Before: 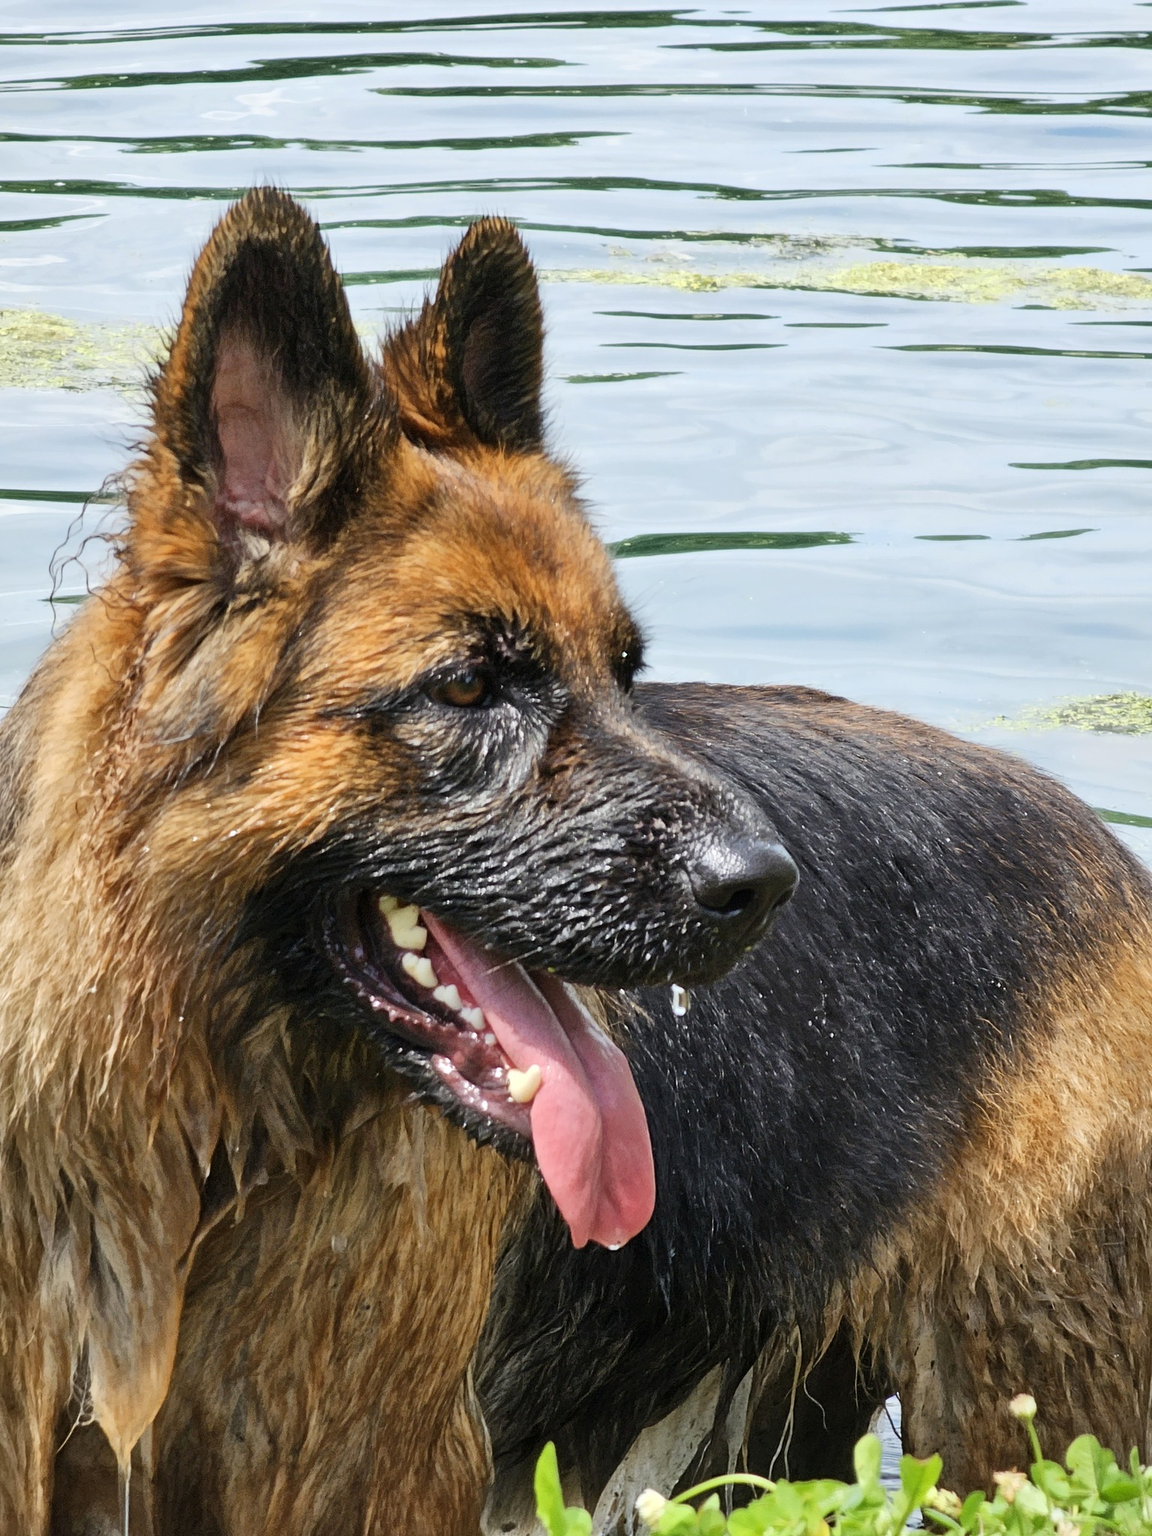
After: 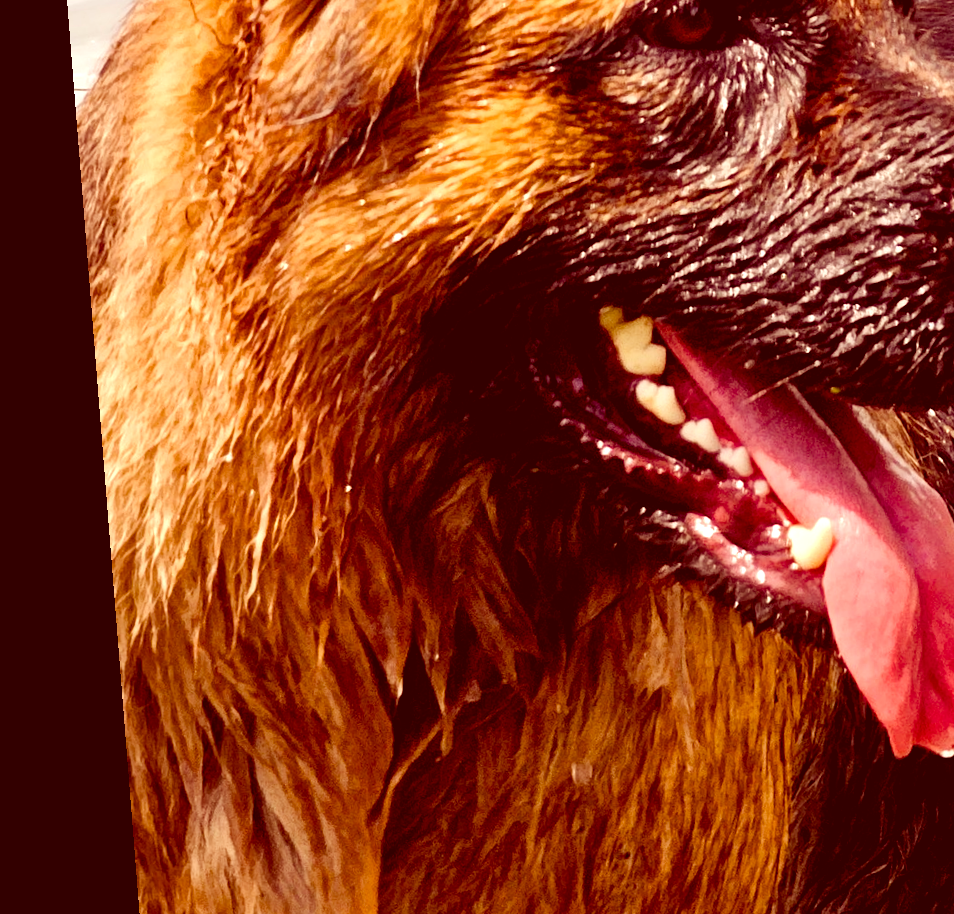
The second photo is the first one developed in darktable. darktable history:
rotate and perspective: rotation -4.2°, shear 0.006, automatic cropping off
crop: top 44.483%, right 43.593%, bottom 12.892%
color balance rgb: shadows lift › luminance -21.66%, shadows lift › chroma 8.98%, shadows lift › hue 283.37°, power › chroma 1.55%, power › hue 25.59°, highlights gain › luminance 6.08%, highlights gain › chroma 2.55%, highlights gain › hue 90°, global offset › luminance -0.87%, perceptual saturation grading › global saturation 27.49%, perceptual saturation grading › highlights -28.39%, perceptual saturation grading › mid-tones 15.22%, perceptual saturation grading › shadows 33.98%, perceptual brilliance grading › highlights 10%, perceptual brilliance grading › mid-tones 5%
color correction: highlights a* 9.03, highlights b* 8.71, shadows a* 40, shadows b* 40, saturation 0.8
